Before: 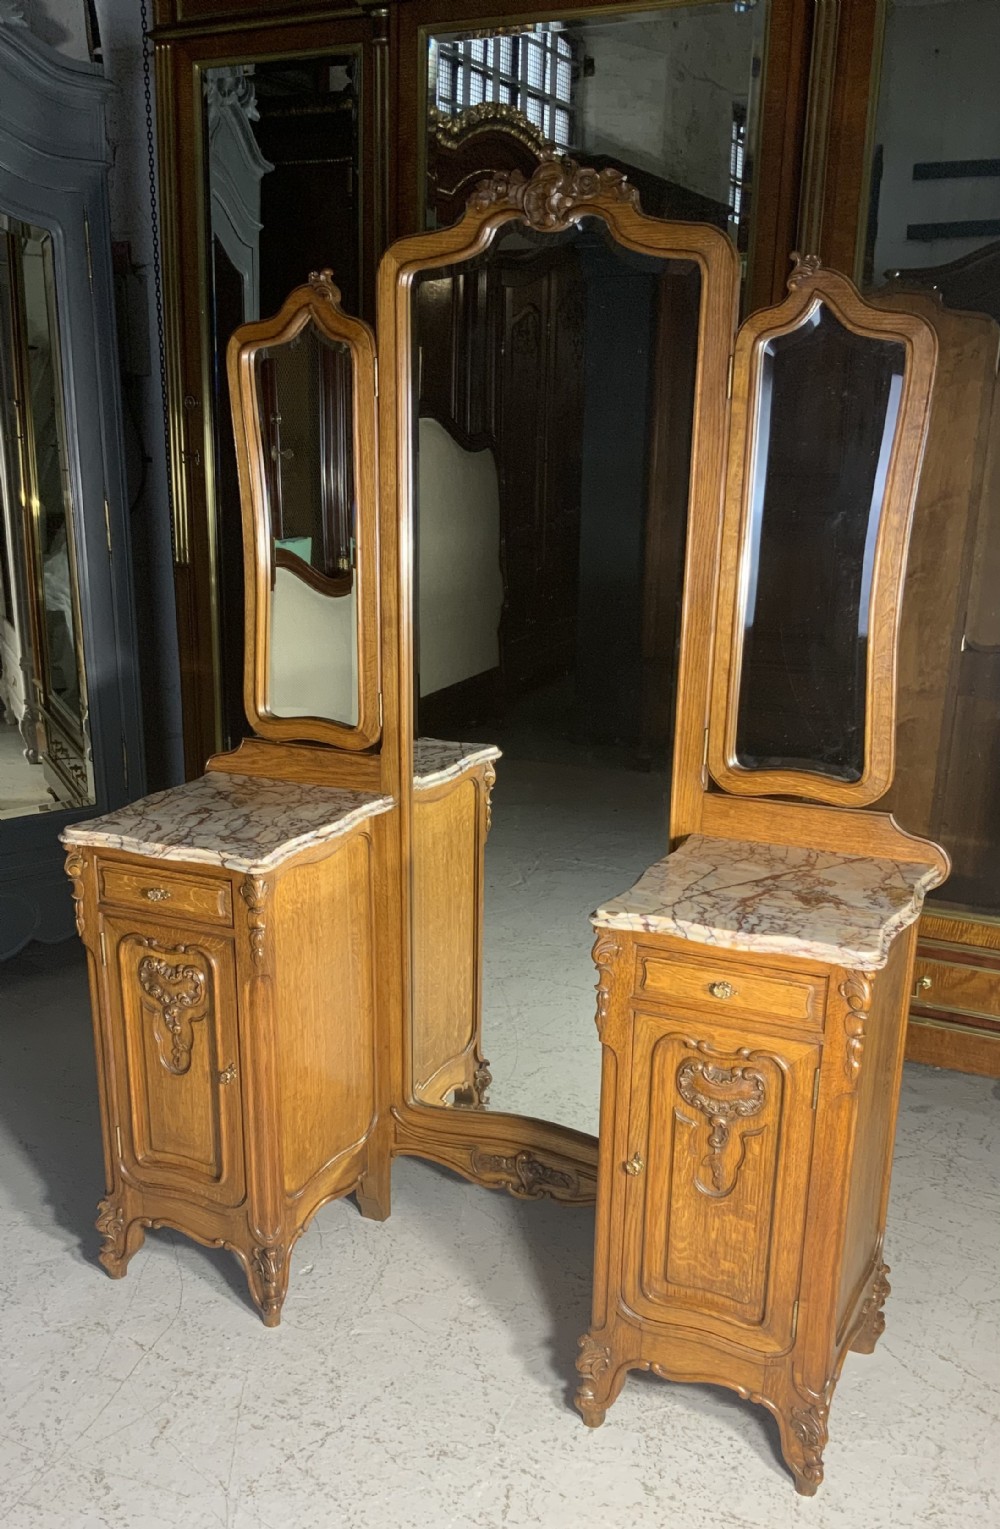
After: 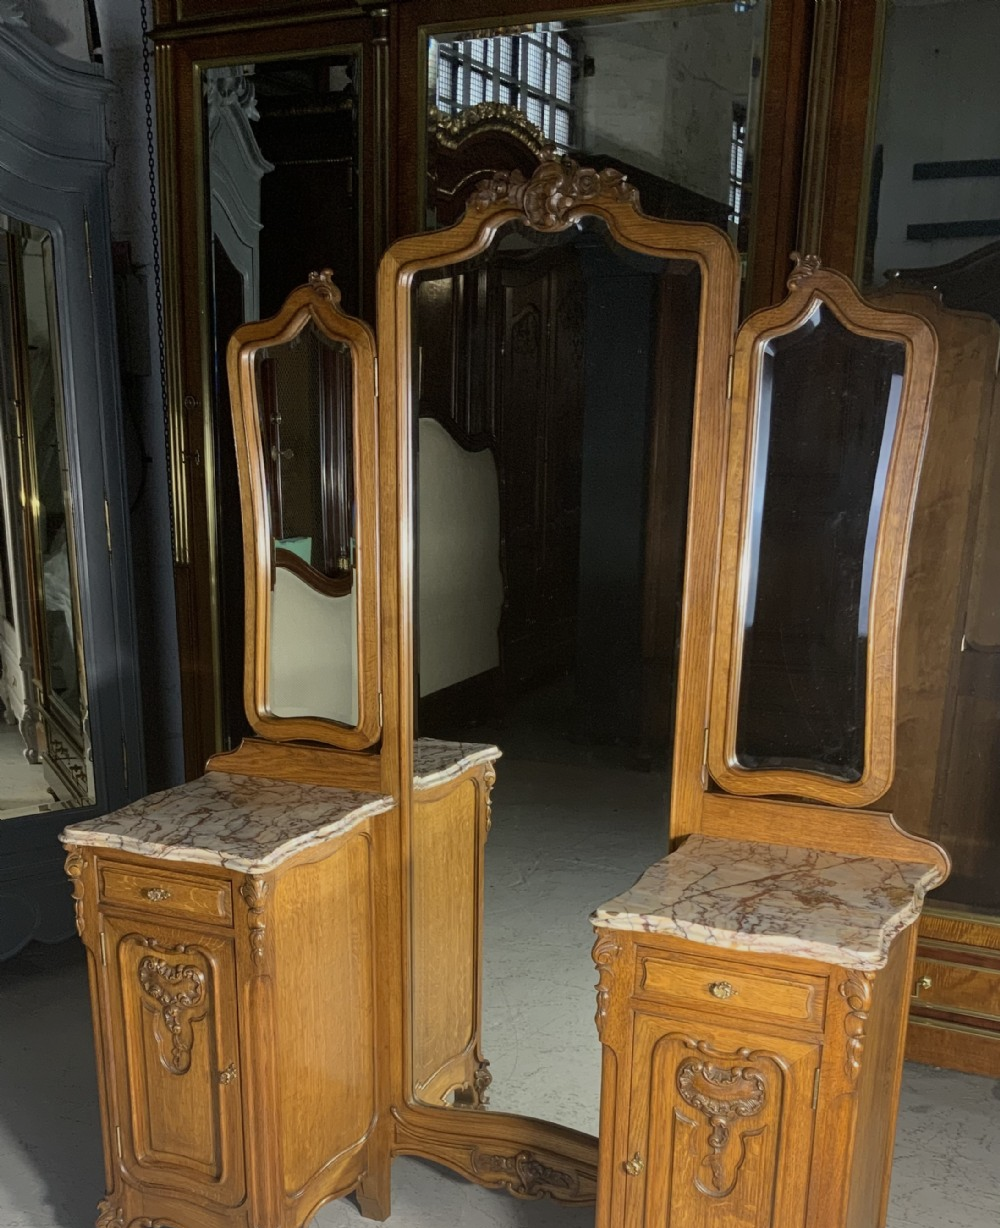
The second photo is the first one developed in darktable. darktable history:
shadows and highlights: shadows 20.92, highlights -37.18, soften with gaussian
exposure: exposure -0.38 EV, compensate highlight preservation false
crop: bottom 19.634%
